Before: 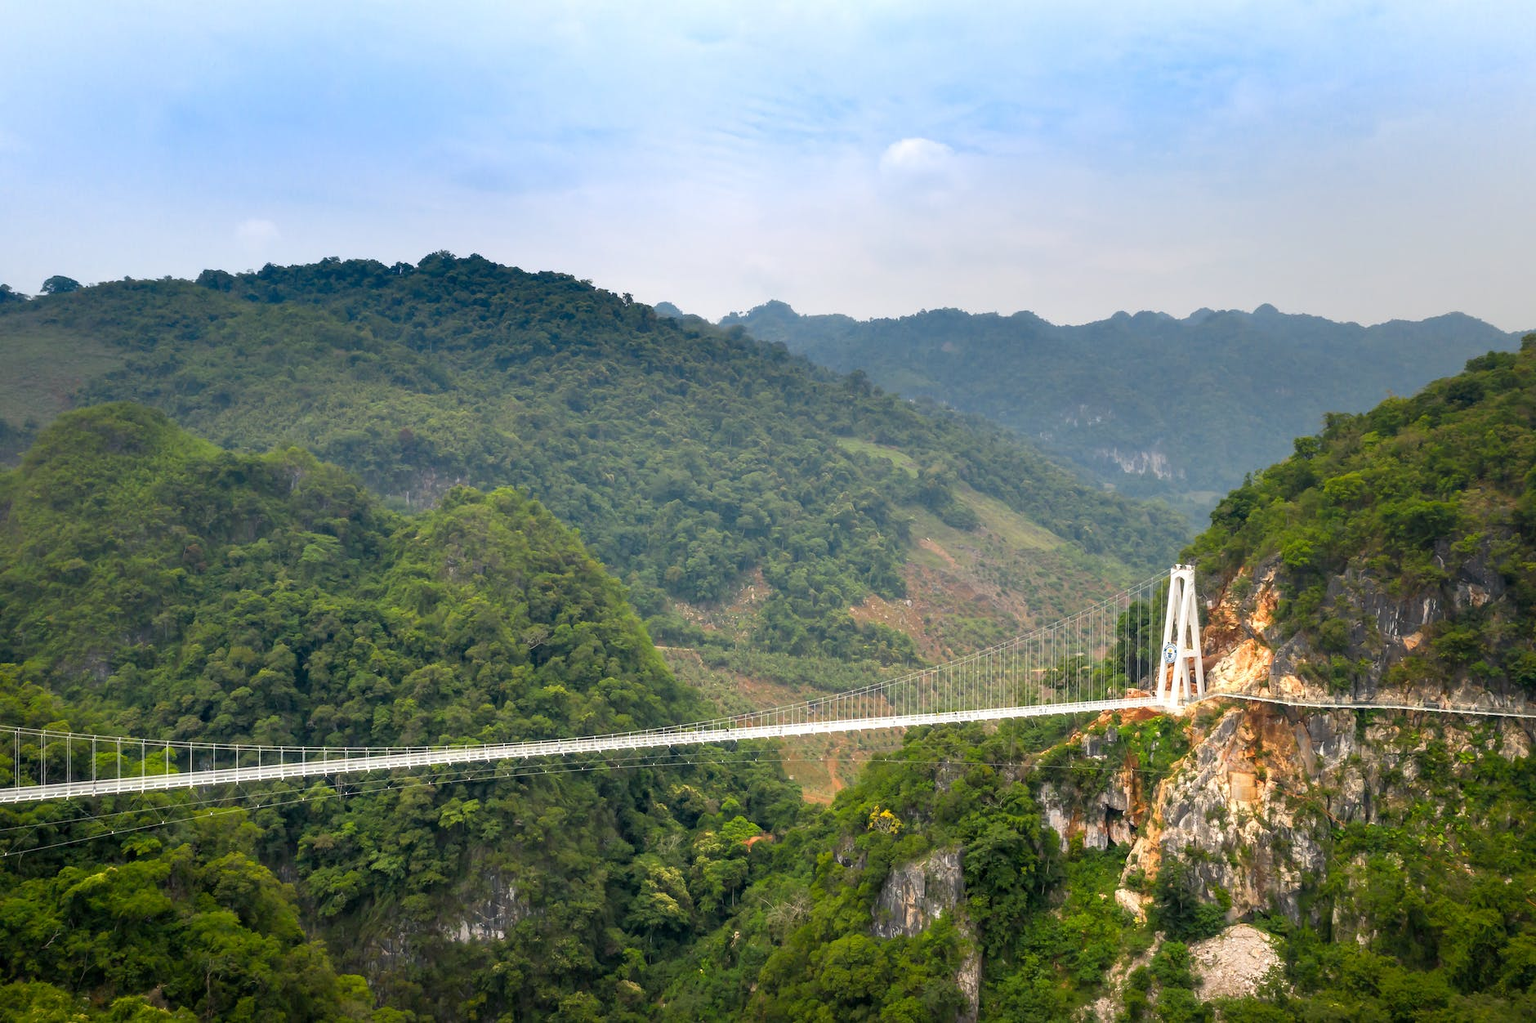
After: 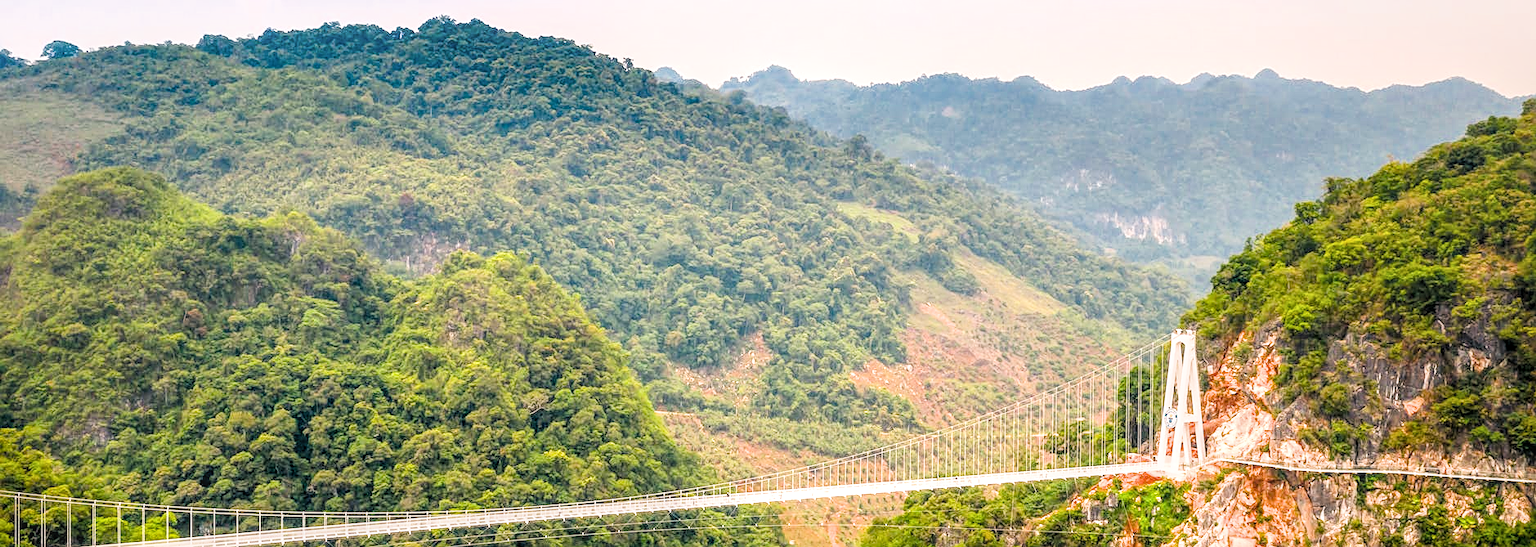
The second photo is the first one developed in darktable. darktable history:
exposure: black level correction 0, exposure 1.1 EV, compensate highlight preservation false
local contrast: highlights 74%, shadows 55%, detail 176%, midtone range 0.207
color balance rgb: linear chroma grading › global chroma 8.12%, perceptual saturation grading › global saturation 9.07%, perceptual saturation grading › highlights -13.84%, perceptual saturation grading › mid-tones 14.88%, perceptual saturation grading › shadows 22.8%, perceptual brilliance grading › highlights 2.61%, global vibrance 12.07%
white balance: red 1.127, blue 0.943
crop and rotate: top 23.043%, bottom 23.437%
filmic rgb: black relative exposure -5 EV, hardness 2.88, contrast 1.3
sharpen: on, module defaults
